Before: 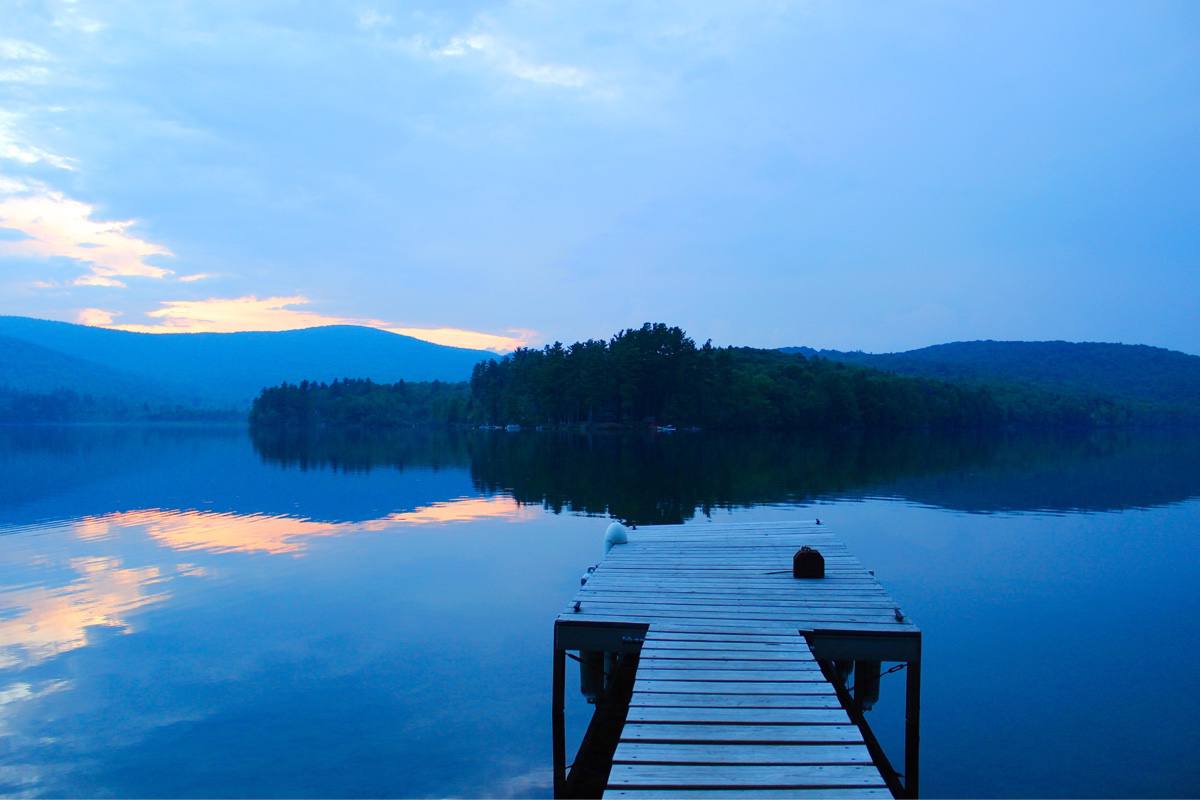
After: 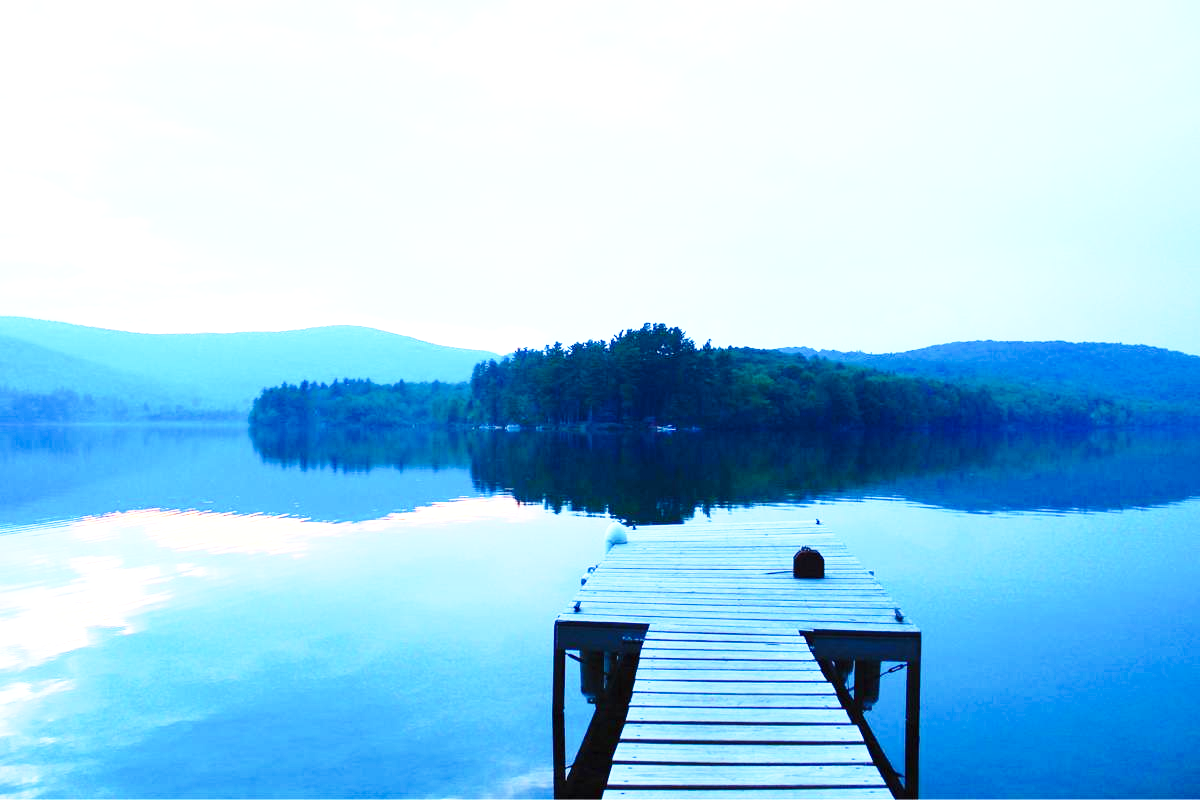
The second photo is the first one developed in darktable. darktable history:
exposure: black level correction 0, exposure 1.172 EV, compensate highlight preservation false
base curve: curves: ch0 [(0, 0) (0.028, 0.03) (0.121, 0.232) (0.46, 0.748) (0.859, 0.968) (1, 1)], preserve colors none
